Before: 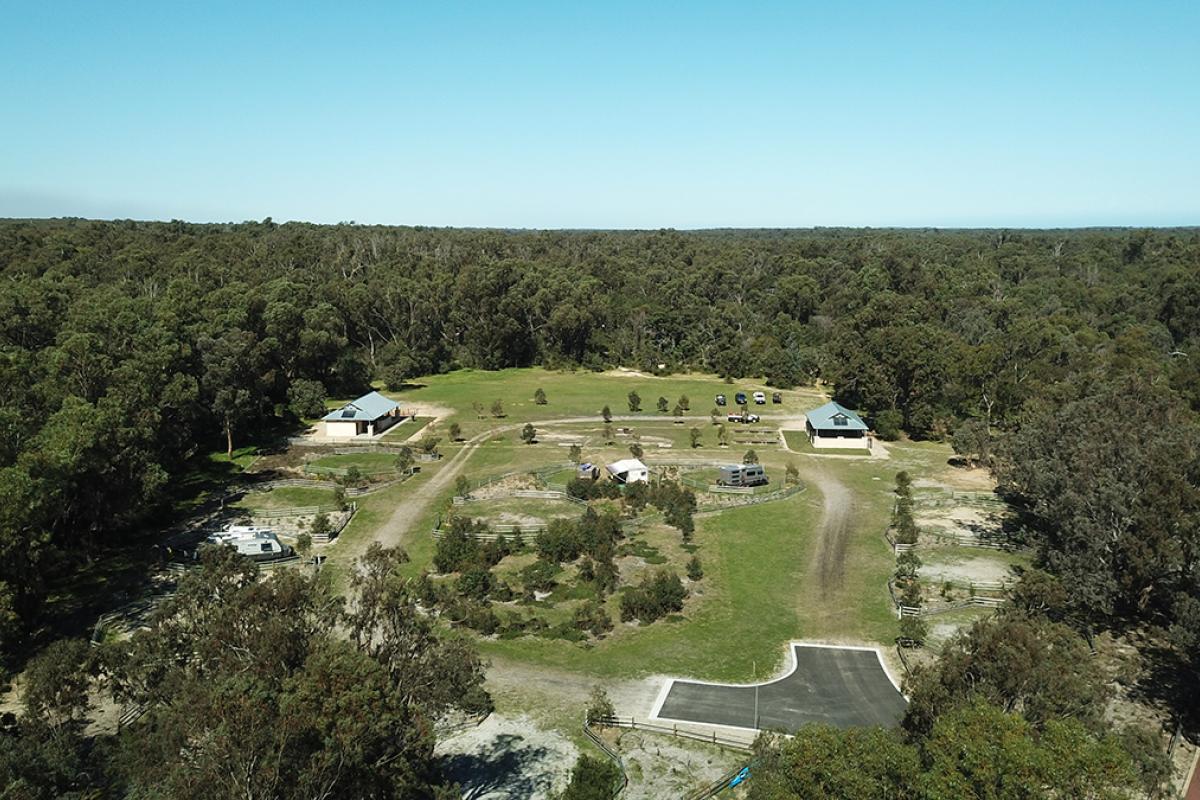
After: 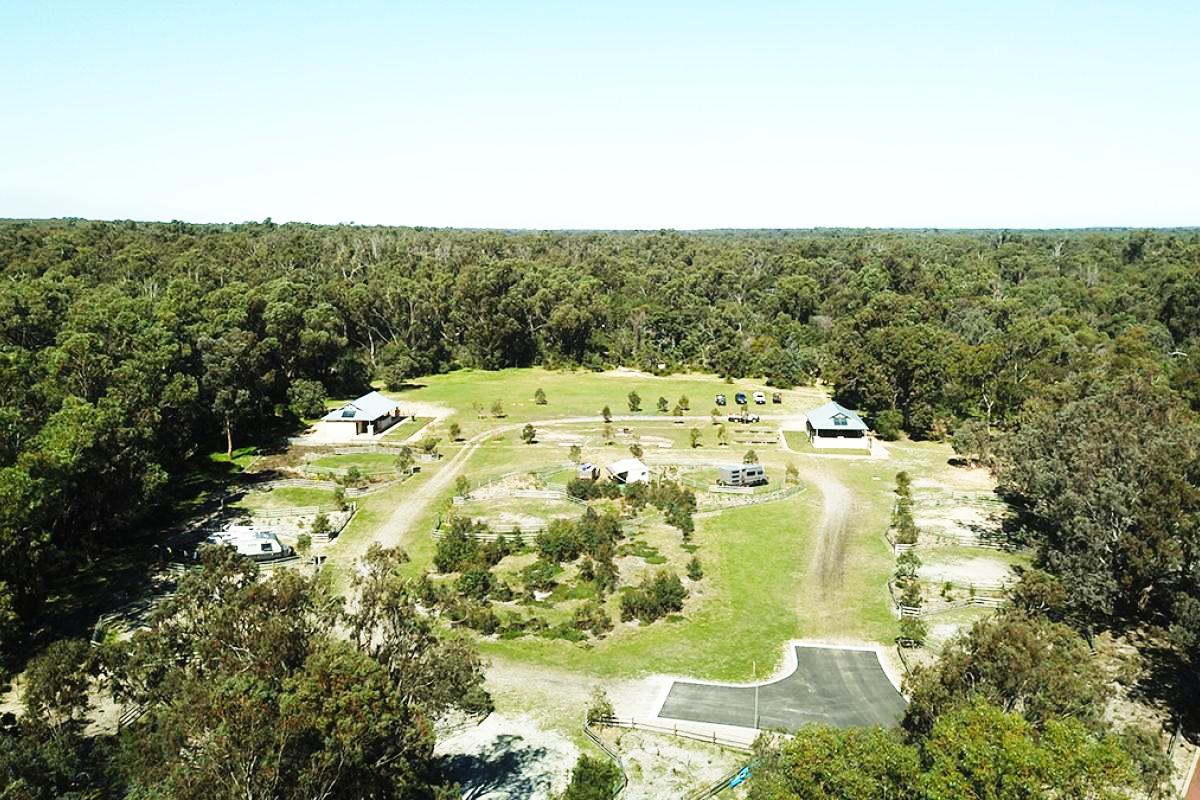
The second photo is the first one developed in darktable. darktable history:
contrast equalizer: octaves 7, y [[0.6 ×6], [0.55 ×6], [0 ×6], [0 ×6], [0 ×6]], mix -0.219
base curve: curves: ch0 [(0, 0.003) (0.001, 0.002) (0.006, 0.004) (0.02, 0.022) (0.048, 0.086) (0.094, 0.234) (0.162, 0.431) (0.258, 0.629) (0.385, 0.8) (0.548, 0.918) (0.751, 0.988) (1, 1)], preserve colors none
